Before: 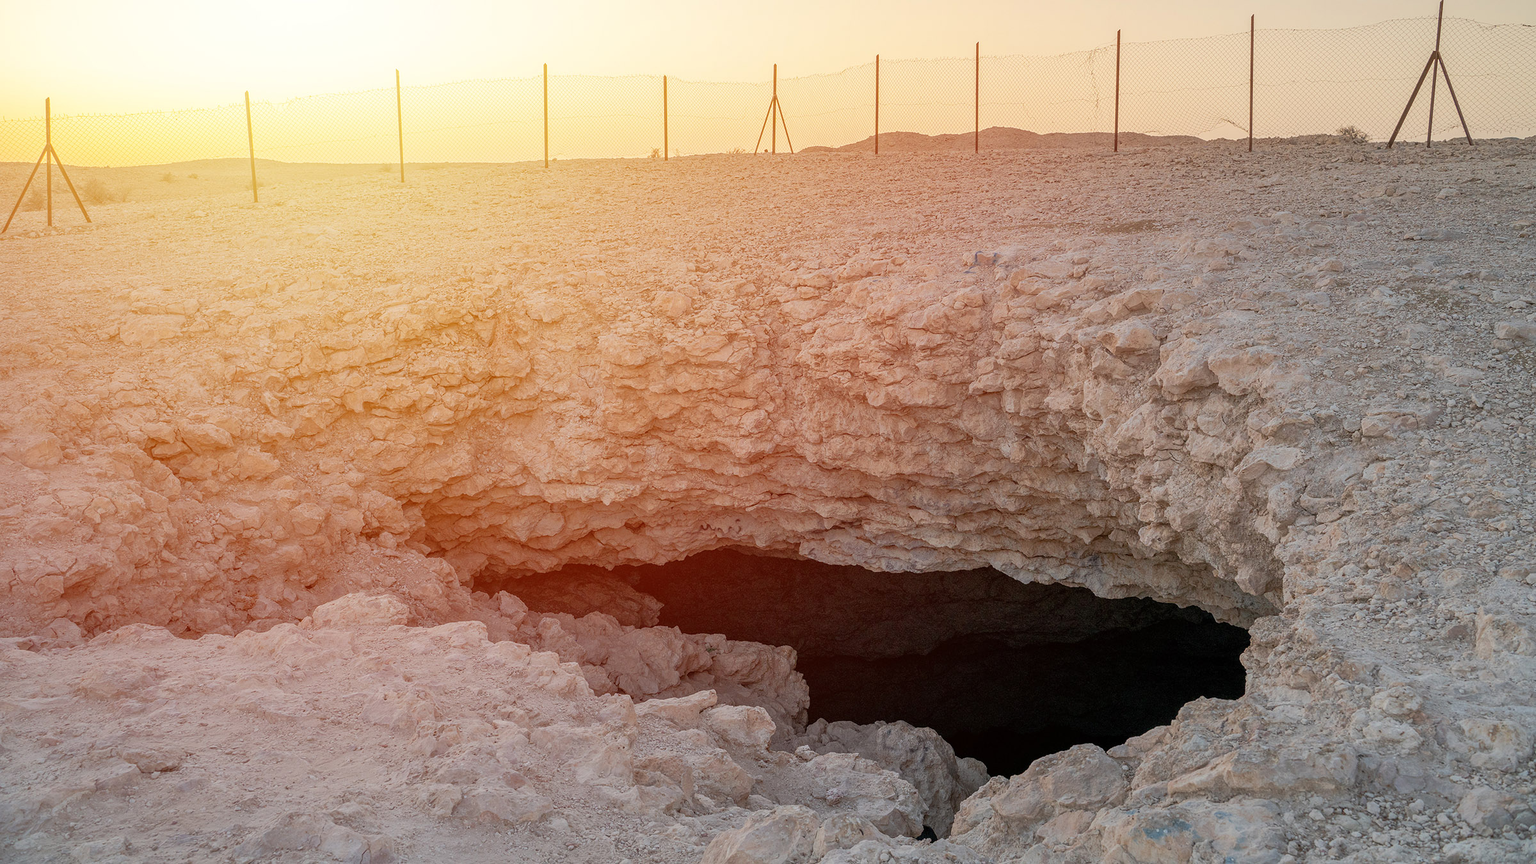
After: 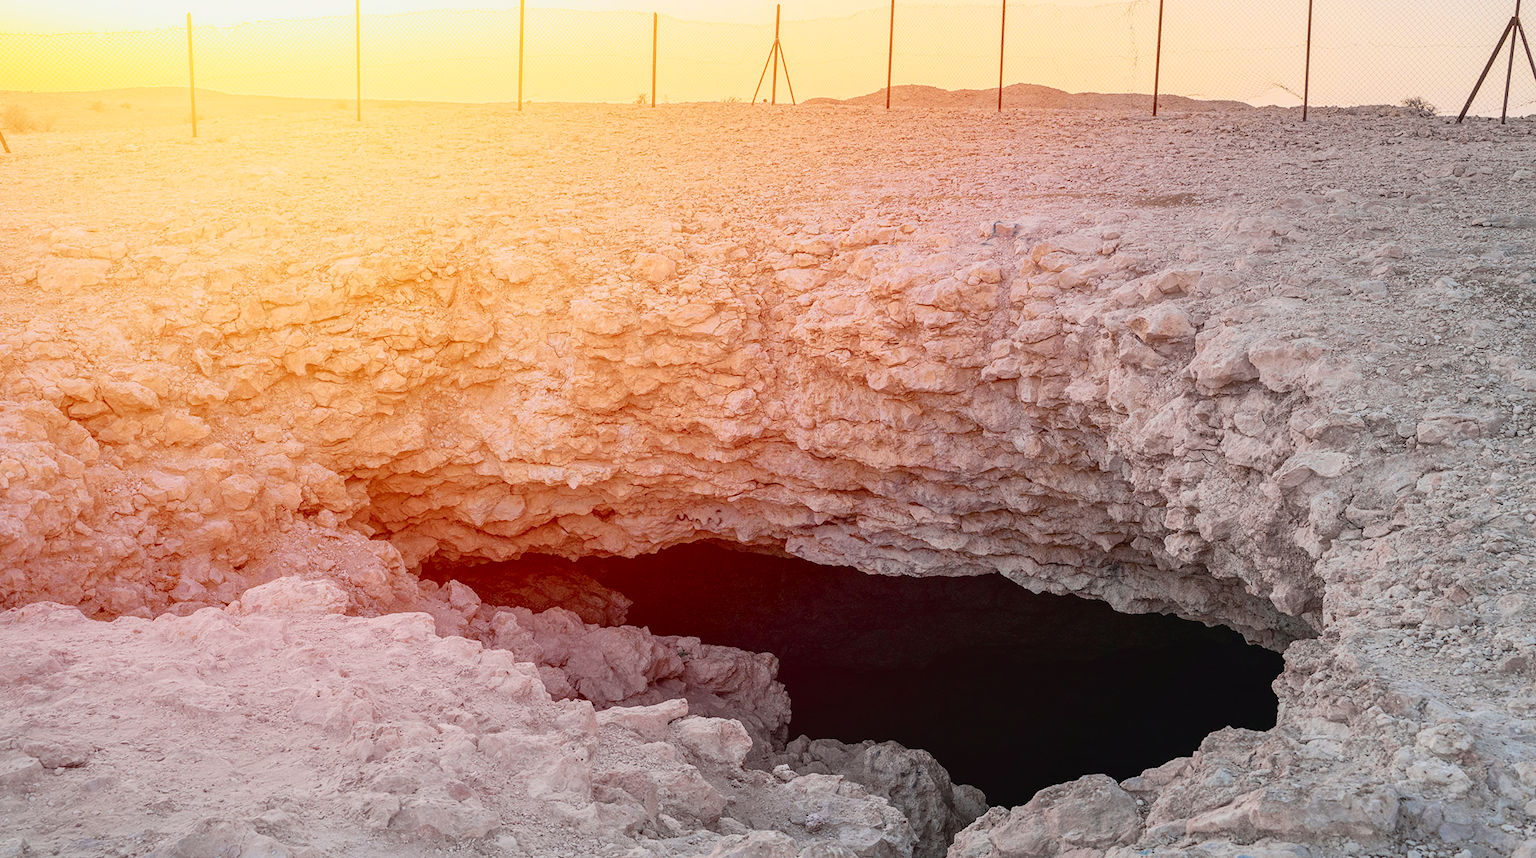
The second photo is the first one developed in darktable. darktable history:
tone curve: curves: ch0 [(0, 0.031) (0.139, 0.084) (0.311, 0.278) (0.495, 0.544) (0.718, 0.816) (0.841, 0.909) (1, 0.967)]; ch1 [(0, 0) (0.272, 0.249) (0.388, 0.385) (0.469, 0.456) (0.495, 0.497) (0.538, 0.545) (0.578, 0.595) (0.707, 0.778) (1, 1)]; ch2 [(0, 0) (0.125, 0.089) (0.353, 0.329) (0.443, 0.408) (0.502, 0.499) (0.557, 0.531) (0.608, 0.631) (1, 1)], color space Lab, independent channels, preserve colors none
crop and rotate: angle -2.09°, left 3.075%, top 4.278%, right 1.422%, bottom 0.758%
